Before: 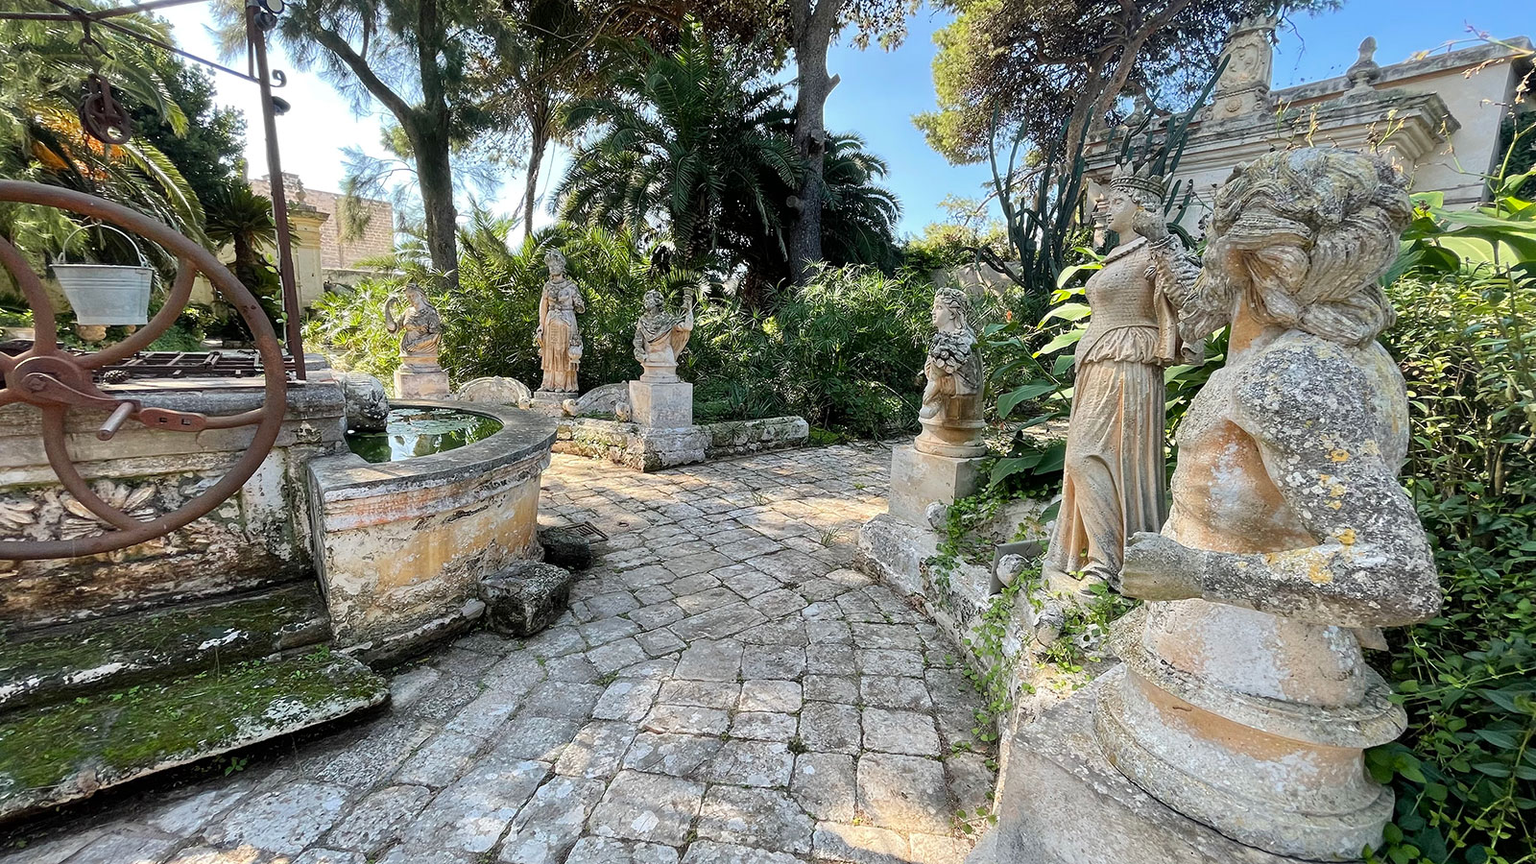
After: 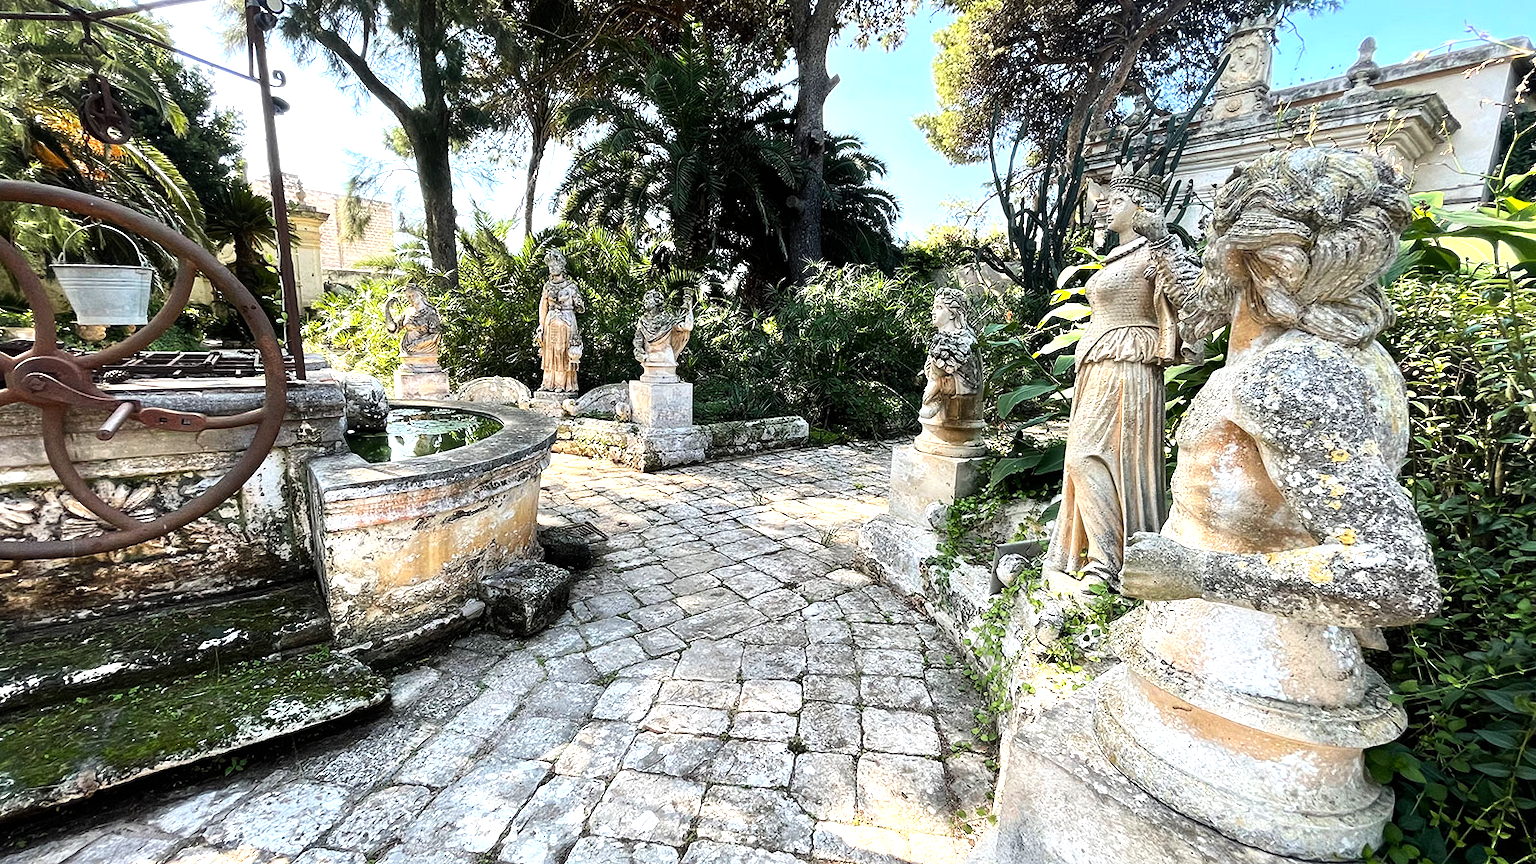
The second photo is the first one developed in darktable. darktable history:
tone equalizer: -8 EV -1.07 EV, -7 EV -1.04 EV, -6 EV -0.856 EV, -5 EV -0.559 EV, -3 EV 0.546 EV, -2 EV 0.869 EV, -1 EV 0.995 EV, +0 EV 1.08 EV, edges refinement/feathering 500, mask exposure compensation -1.57 EV, preserve details guided filter
